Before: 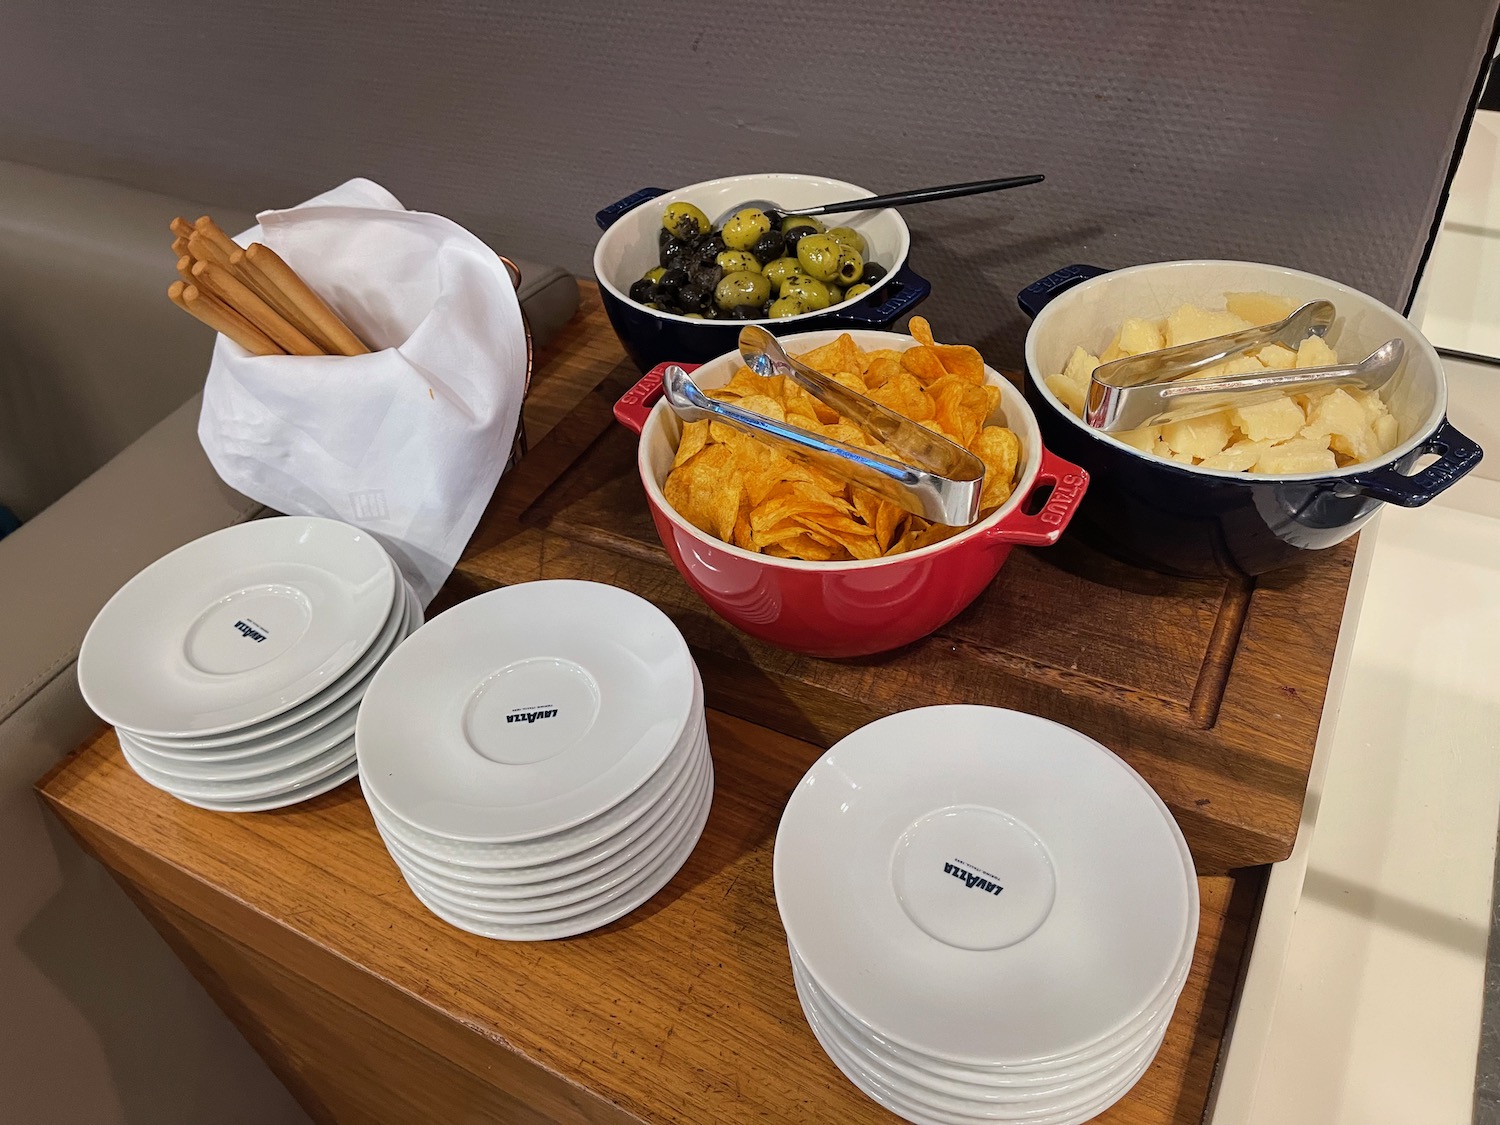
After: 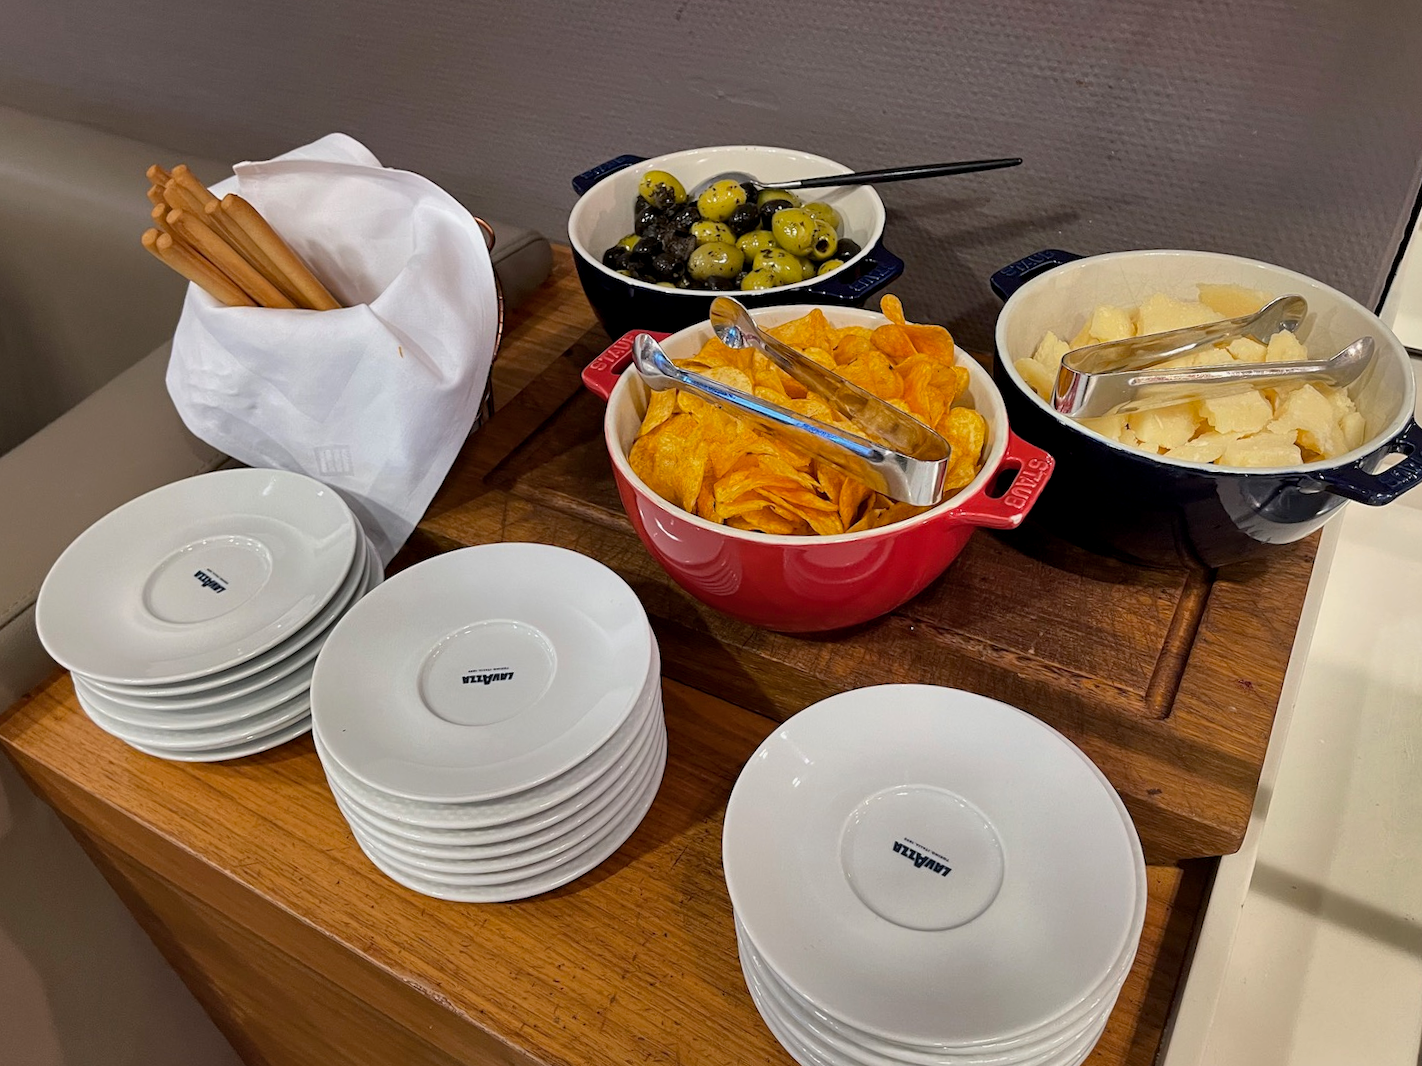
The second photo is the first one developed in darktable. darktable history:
crop and rotate: angle -2.38°
color balance rgb: global vibrance 6.81%, saturation formula JzAzBz (2021)
shadows and highlights: white point adjustment 0.1, highlights -70, soften with gaussian
